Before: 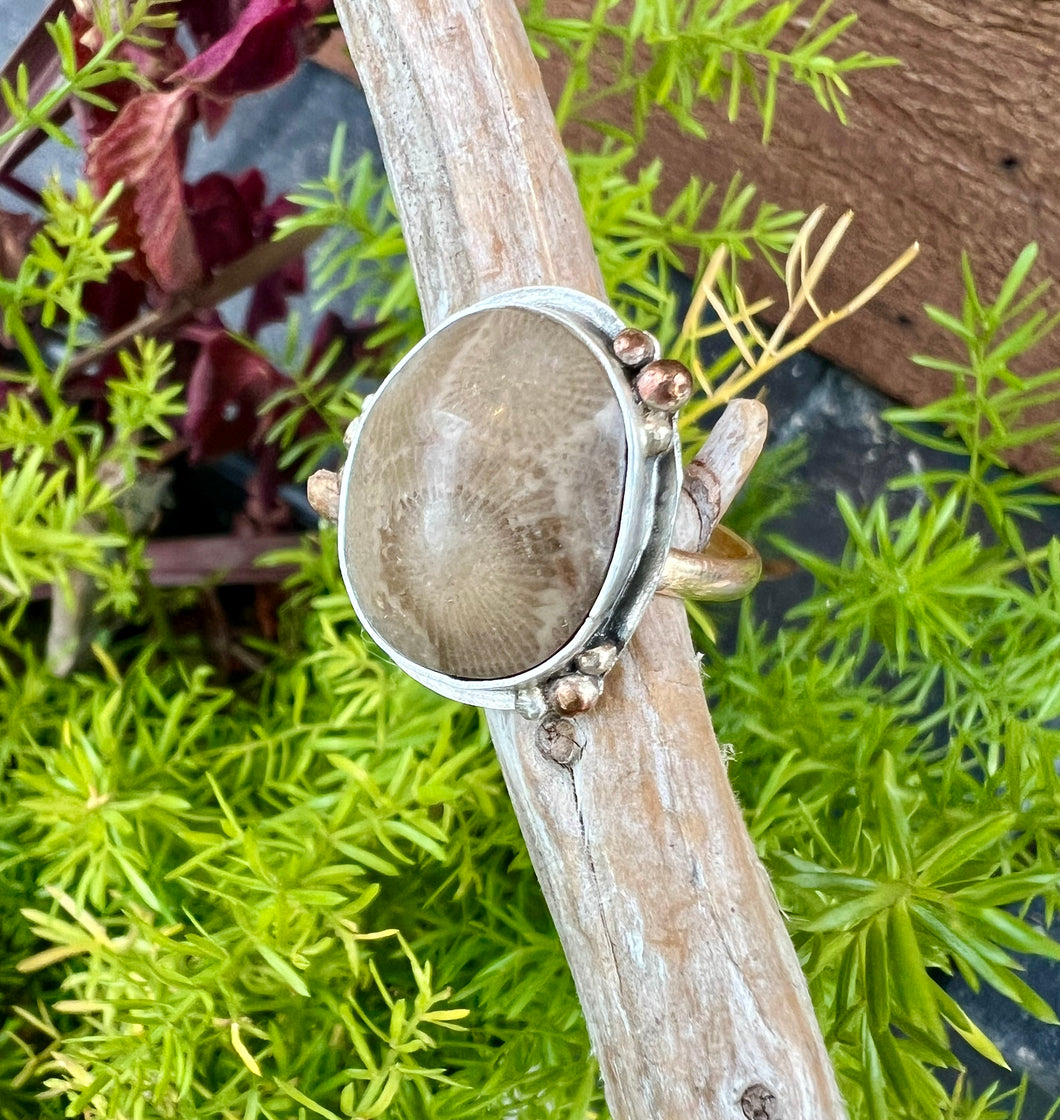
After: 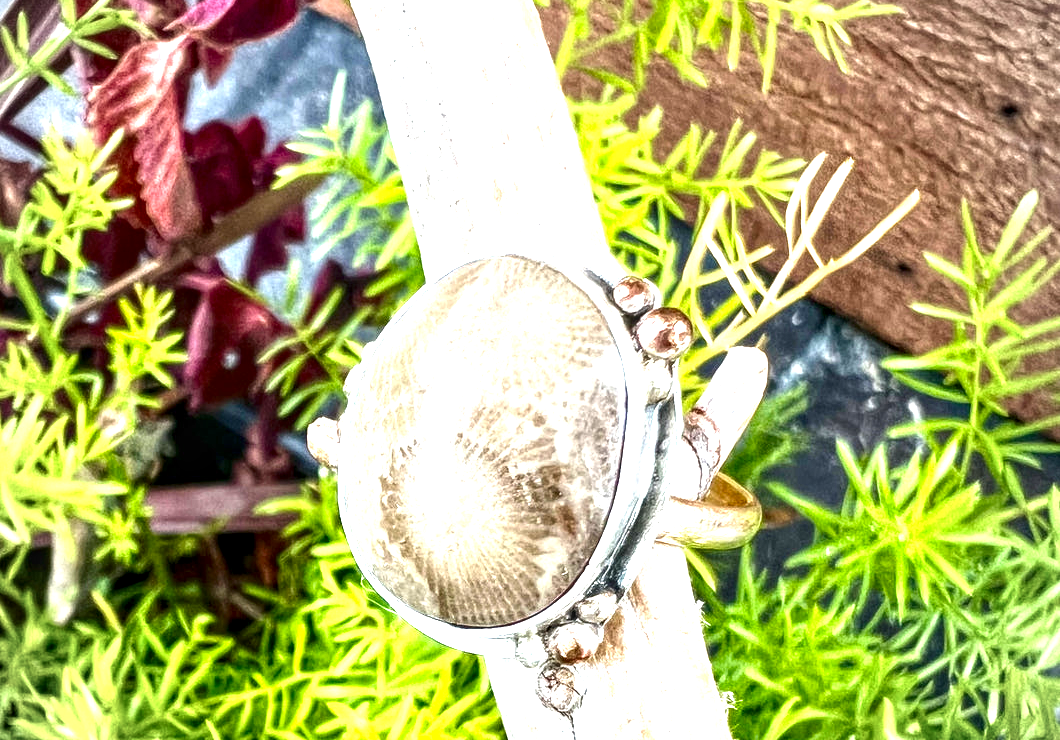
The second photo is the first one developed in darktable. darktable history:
exposure: black level correction 0, exposure 1.438 EV, compensate highlight preservation false
local contrast: highlights 22%, detail 150%
vignetting: fall-off radius 60.52%
contrast brightness saturation: contrast 0.067, brightness -0.132, saturation 0.054
crop and rotate: top 4.722%, bottom 29.199%
